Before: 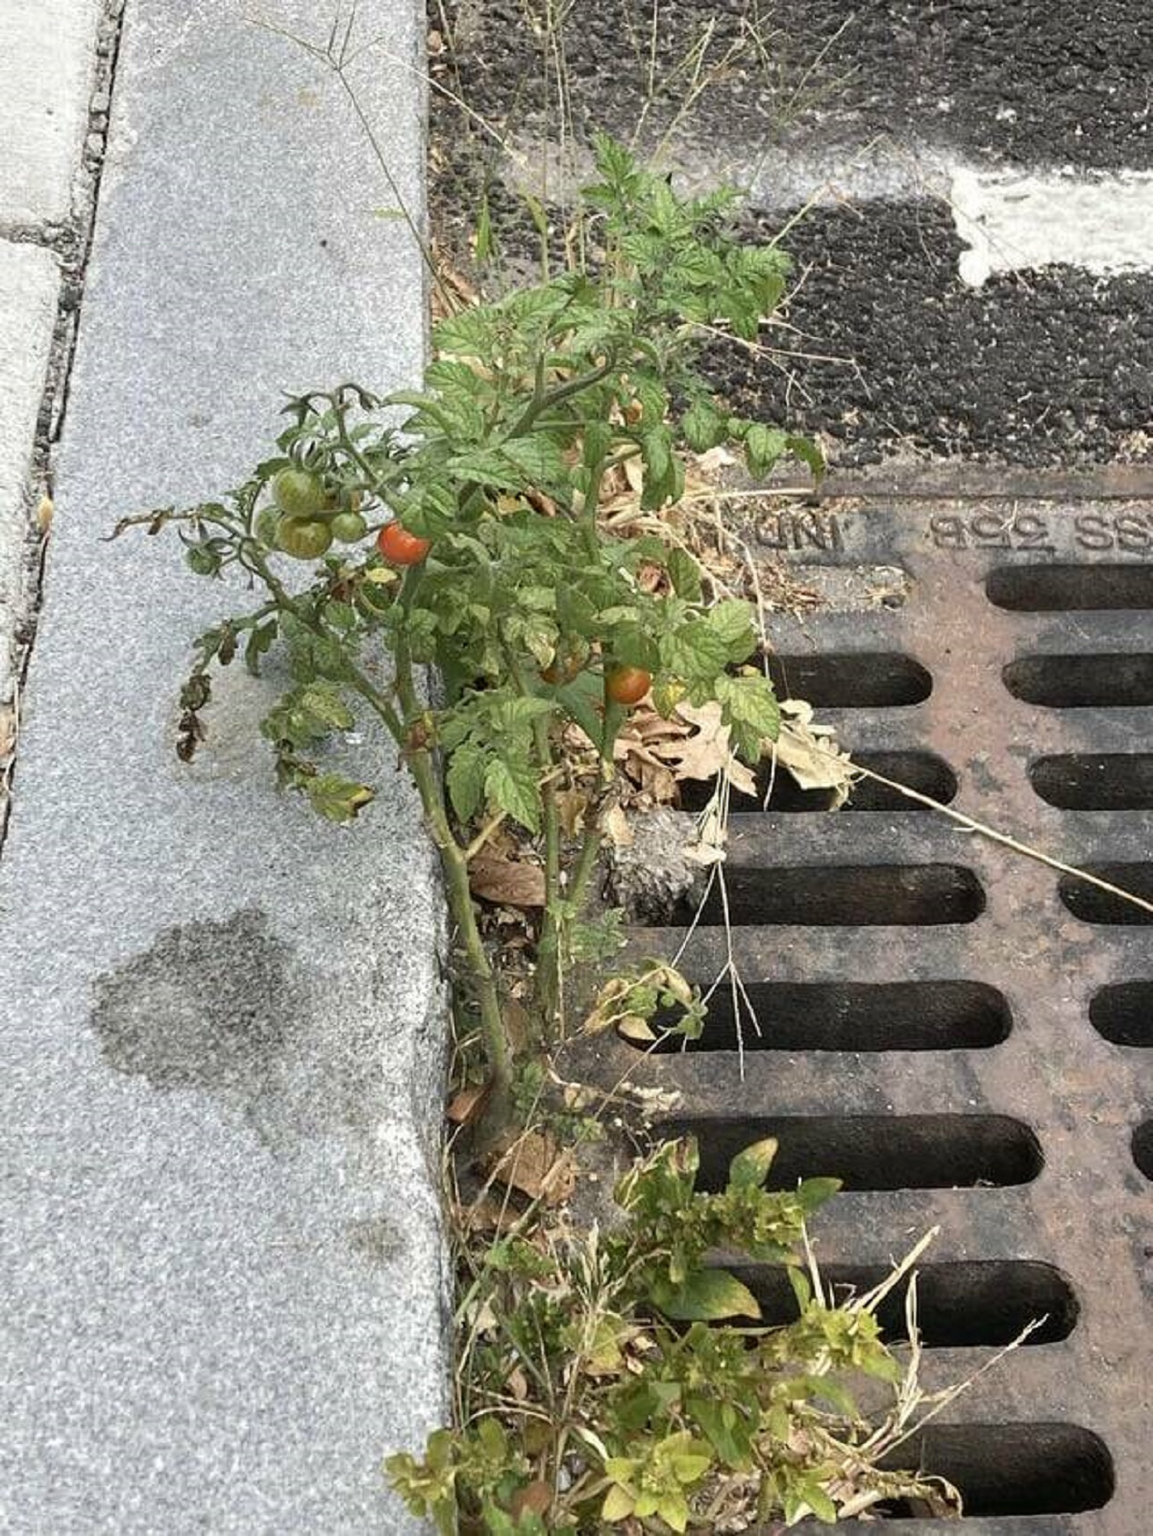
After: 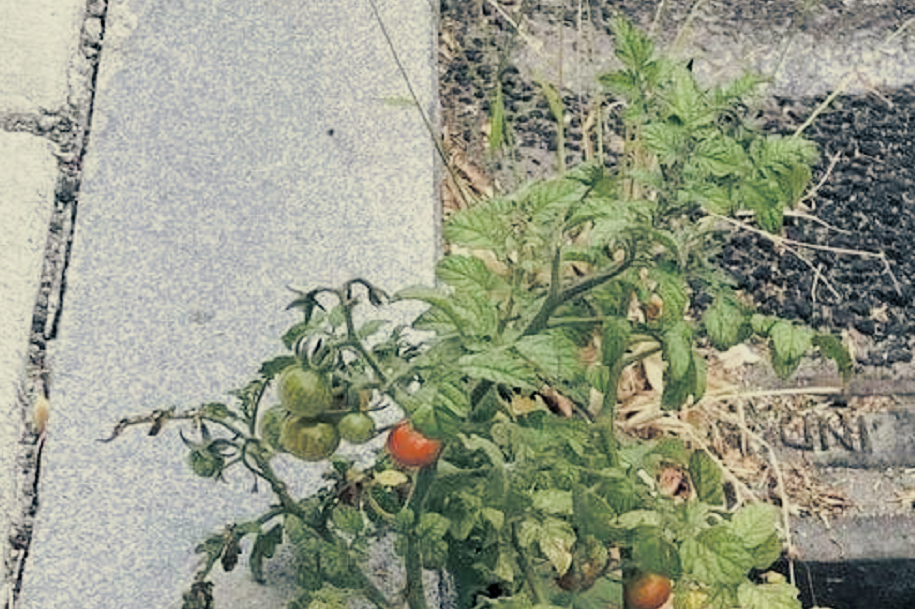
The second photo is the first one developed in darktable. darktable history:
exposure: black level correction 0, exposure 0.2 EV, compensate exposure bias true, compensate highlight preservation false
split-toning: shadows › hue 216°, shadows › saturation 1, highlights › hue 57.6°, balance -33.4
crop: left 0.579%, top 7.627%, right 23.167%, bottom 54.275%
filmic rgb: black relative exposure -7.65 EV, white relative exposure 4.56 EV, hardness 3.61, contrast 1.05
